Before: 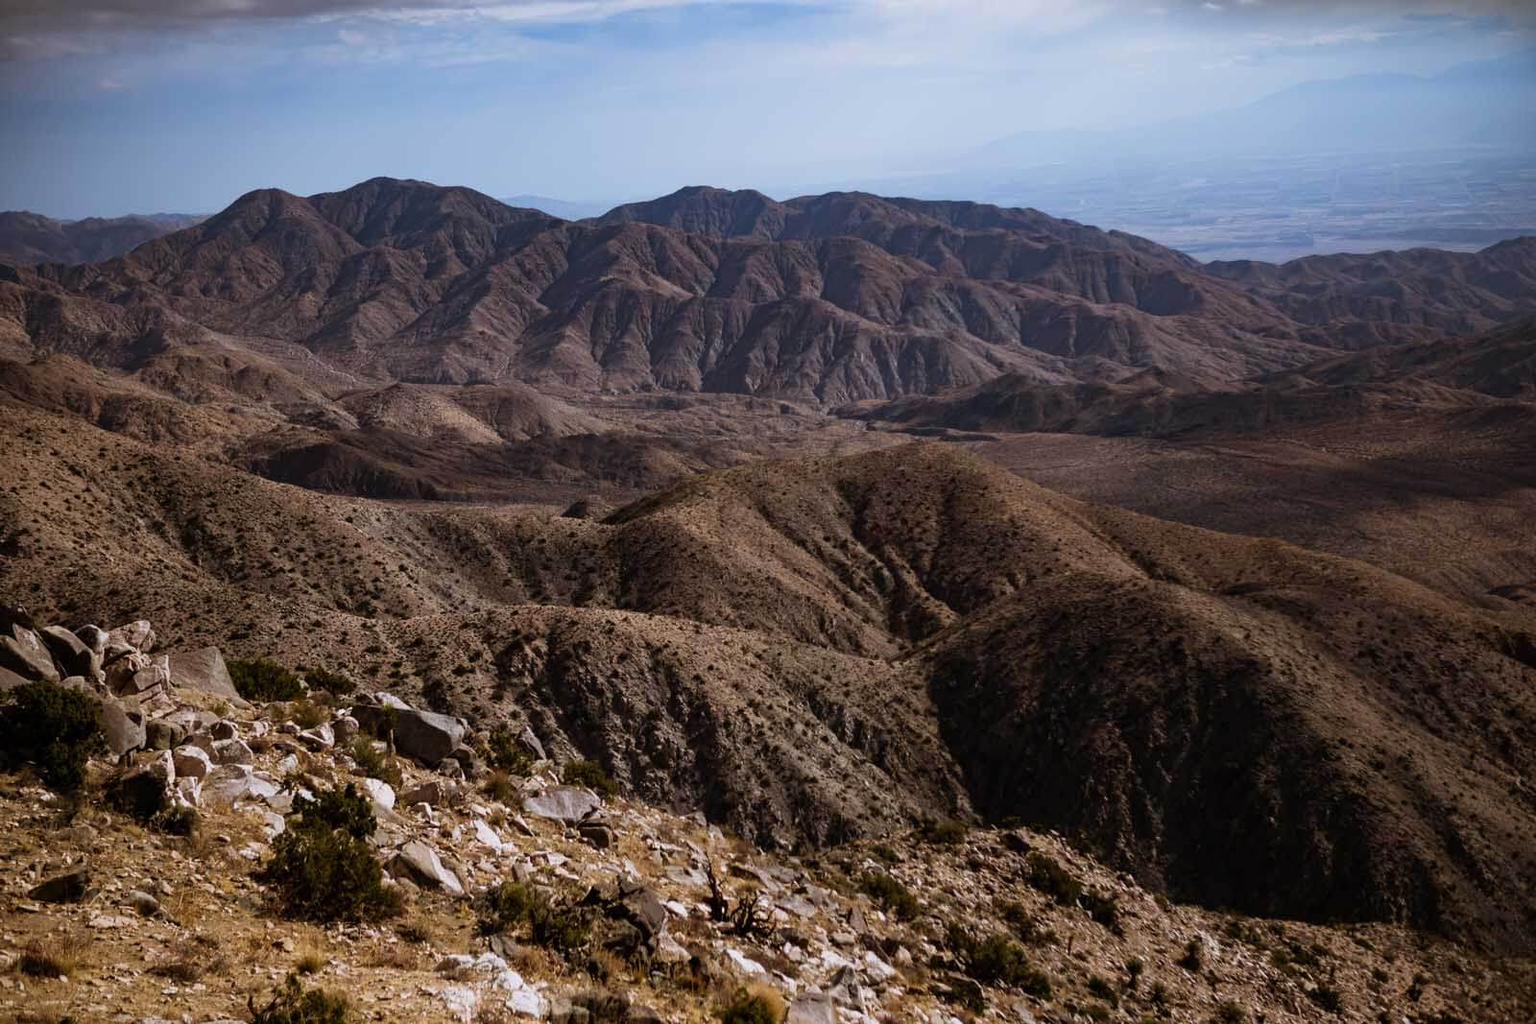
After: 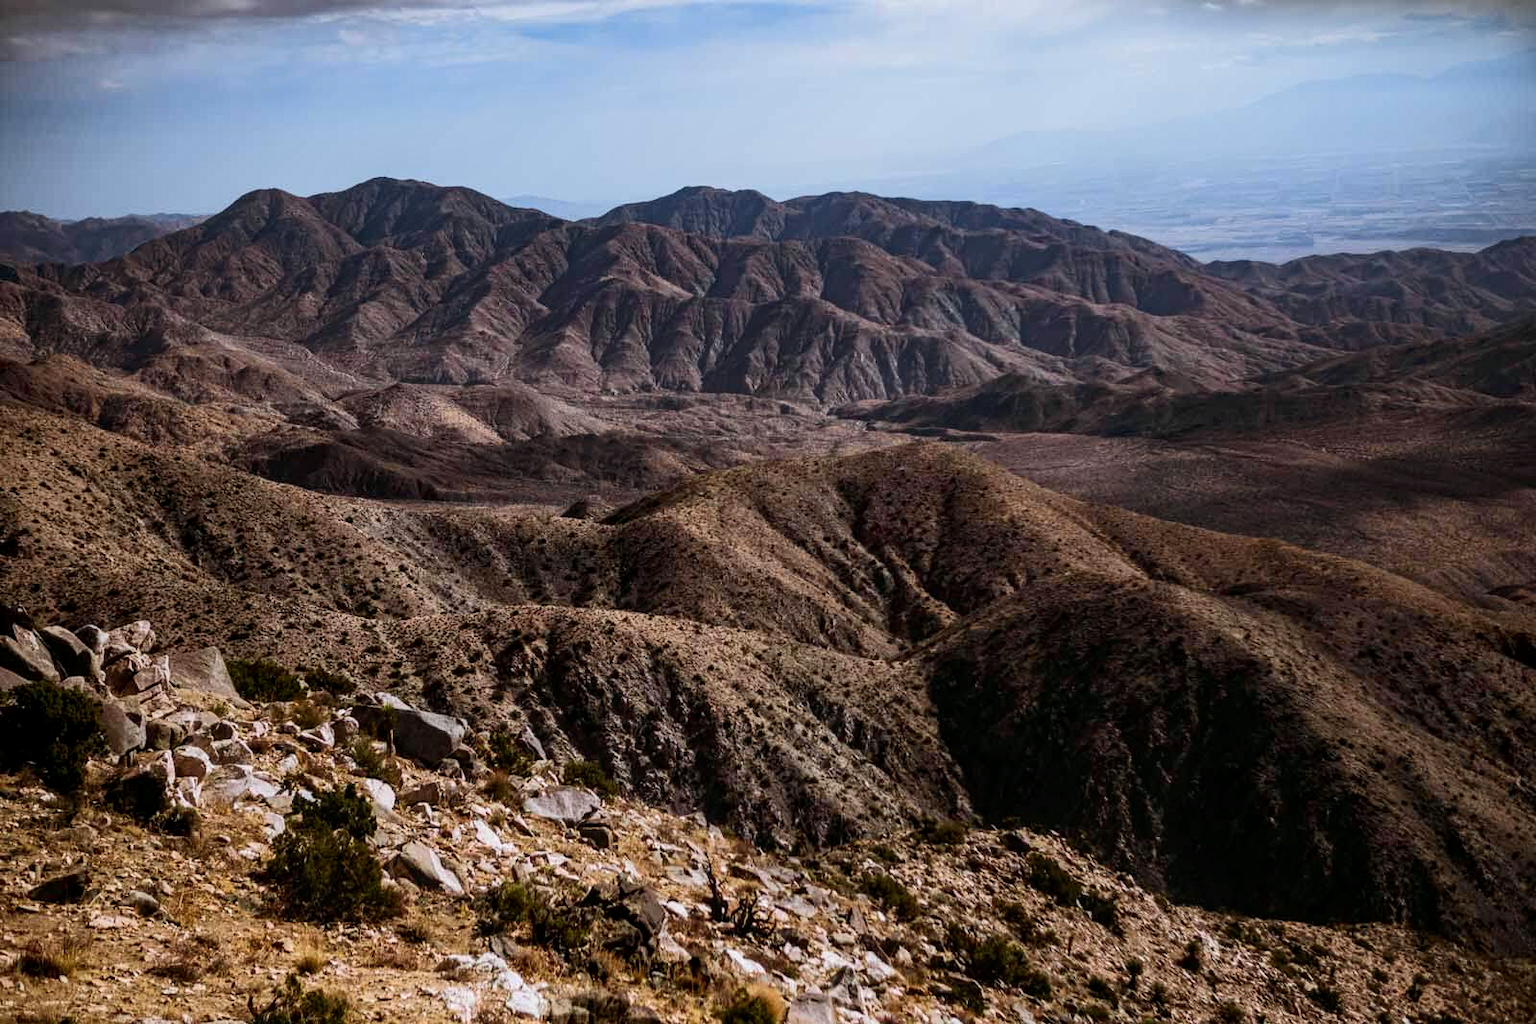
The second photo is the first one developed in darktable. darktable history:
local contrast: on, module defaults
tone curve: curves: ch0 [(0, 0.01) (0.037, 0.032) (0.131, 0.108) (0.275, 0.256) (0.483, 0.512) (0.61, 0.665) (0.696, 0.742) (0.792, 0.819) (0.911, 0.925) (0.997, 0.995)]; ch1 [(0, 0) (0.301, 0.3) (0.423, 0.421) (0.492, 0.488) (0.507, 0.503) (0.53, 0.532) (0.573, 0.586) (0.683, 0.702) (0.746, 0.77) (1, 1)]; ch2 [(0, 0) (0.246, 0.233) (0.36, 0.352) (0.415, 0.415) (0.485, 0.487) (0.502, 0.504) (0.525, 0.518) (0.539, 0.539) (0.587, 0.594) (0.636, 0.652) (0.711, 0.729) (0.845, 0.855) (0.998, 0.977)], color space Lab, independent channels, preserve colors none
